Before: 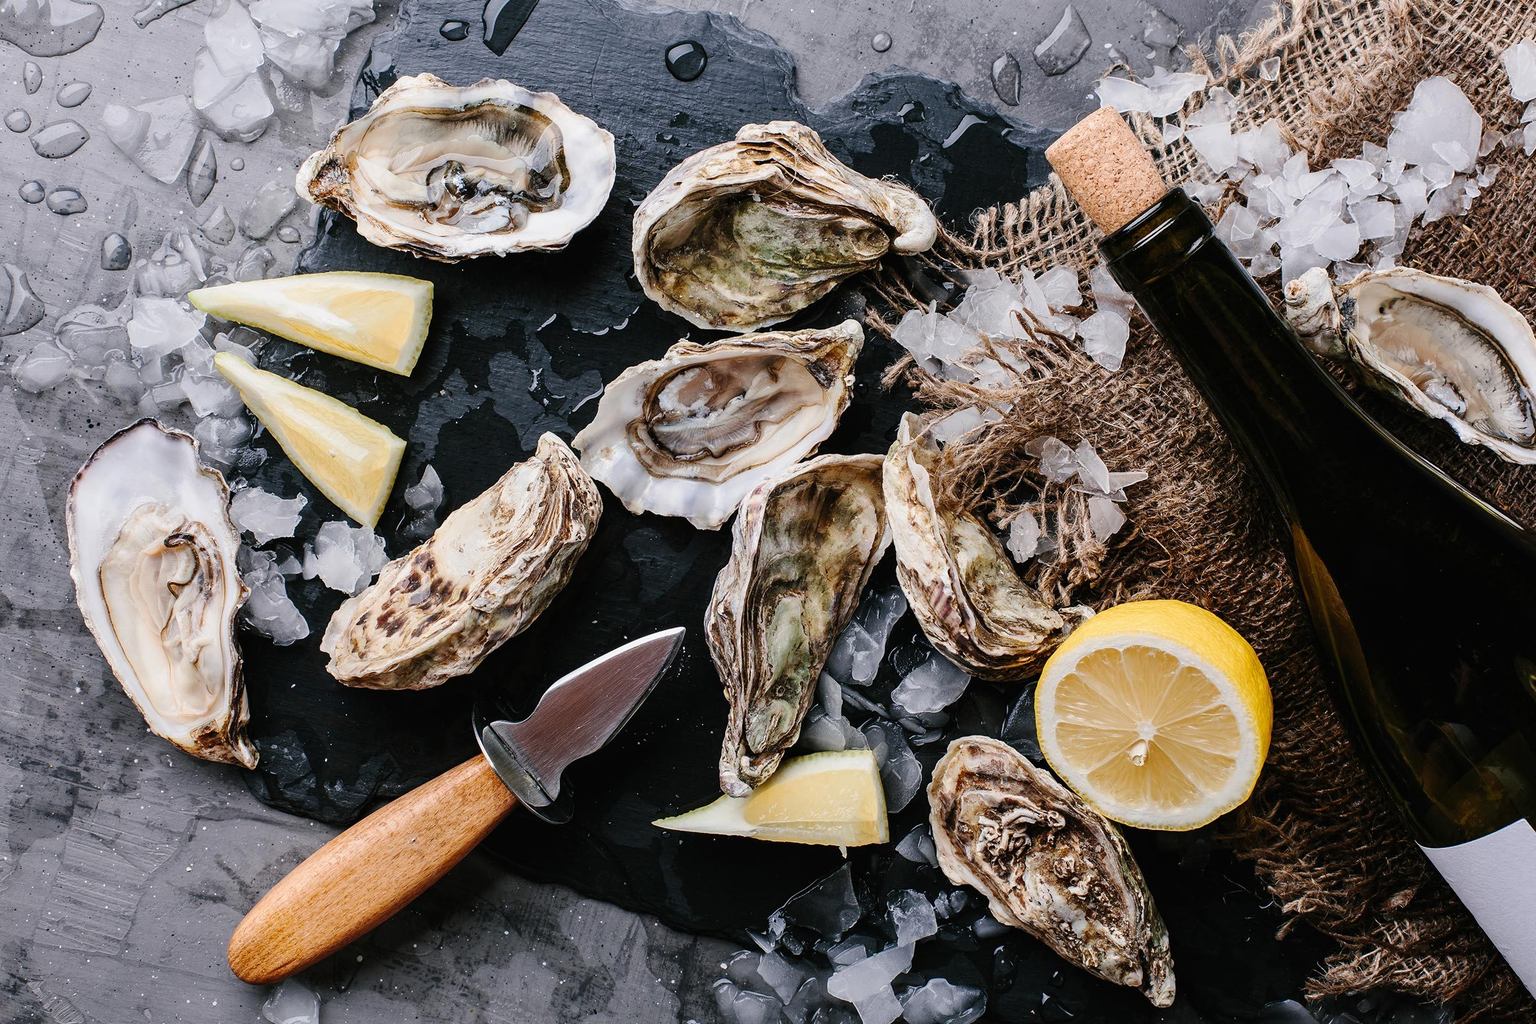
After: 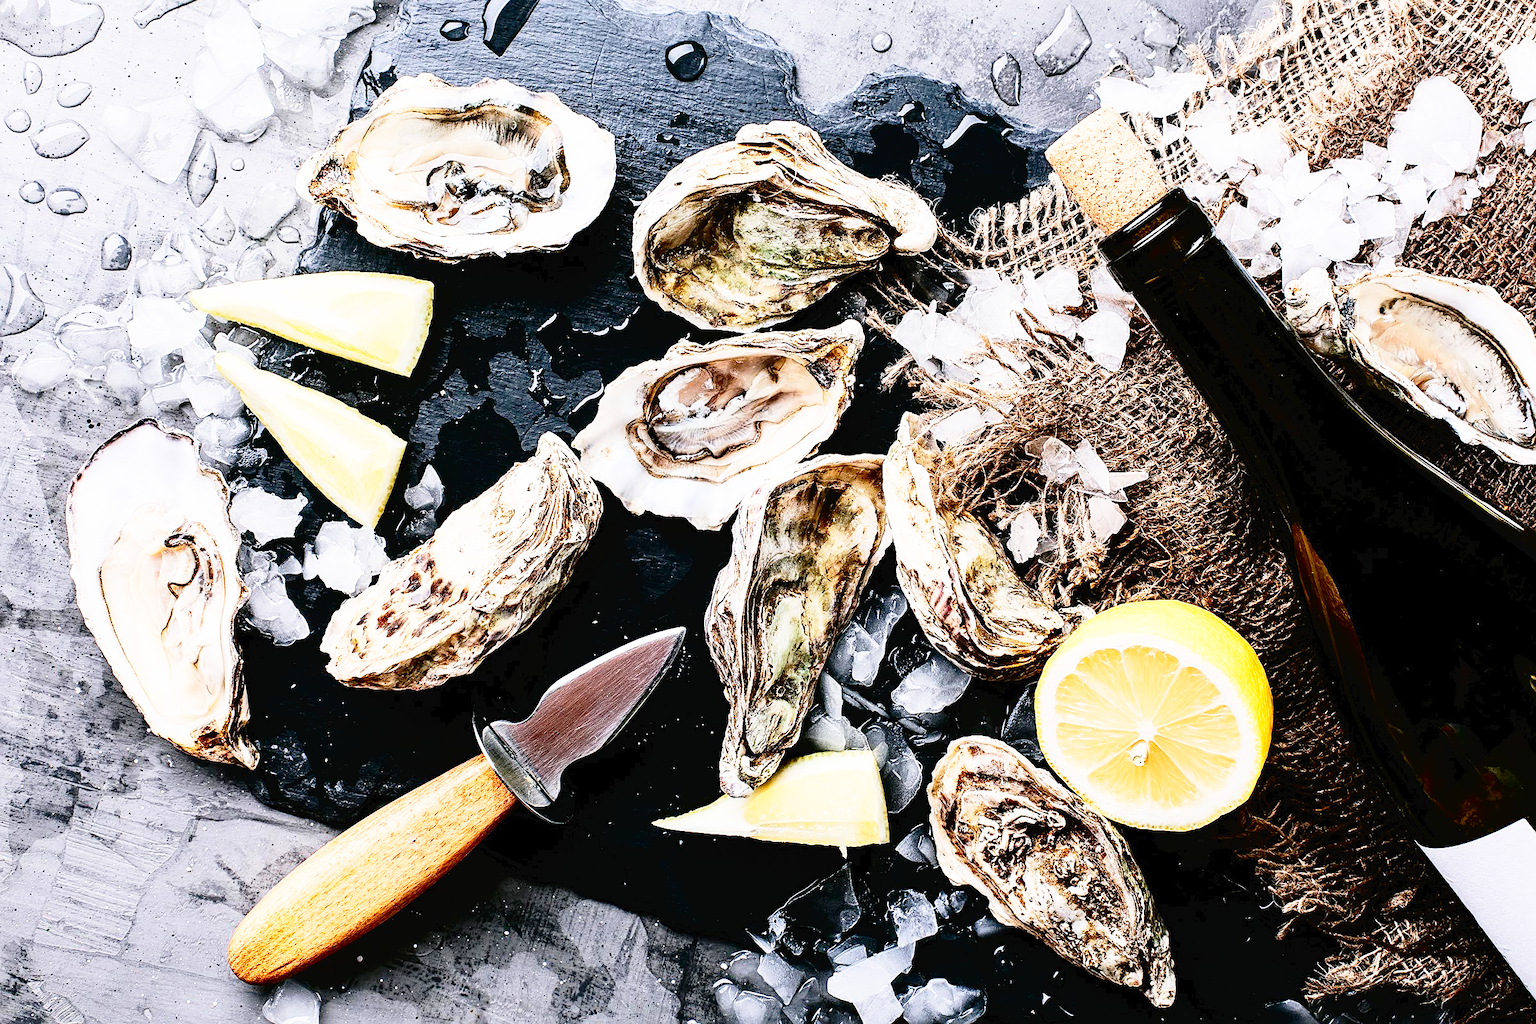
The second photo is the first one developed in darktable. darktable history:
tone curve: curves: ch0 [(0, 0) (0.003, 0.025) (0.011, 0.025) (0.025, 0.025) (0.044, 0.026) (0.069, 0.033) (0.1, 0.053) (0.136, 0.078) (0.177, 0.108) (0.224, 0.153) (0.277, 0.213) (0.335, 0.286) (0.399, 0.372) (0.468, 0.467) (0.543, 0.565) (0.623, 0.675) (0.709, 0.775) (0.801, 0.863) (0.898, 0.936) (1, 1)], color space Lab, independent channels, preserve colors none
exposure: black level correction 0.002, compensate highlight preservation false
sharpen: on, module defaults
base curve: curves: ch0 [(0, 0) (0.012, 0.01) (0.073, 0.168) (0.31, 0.711) (0.645, 0.957) (1, 1)], preserve colors none
